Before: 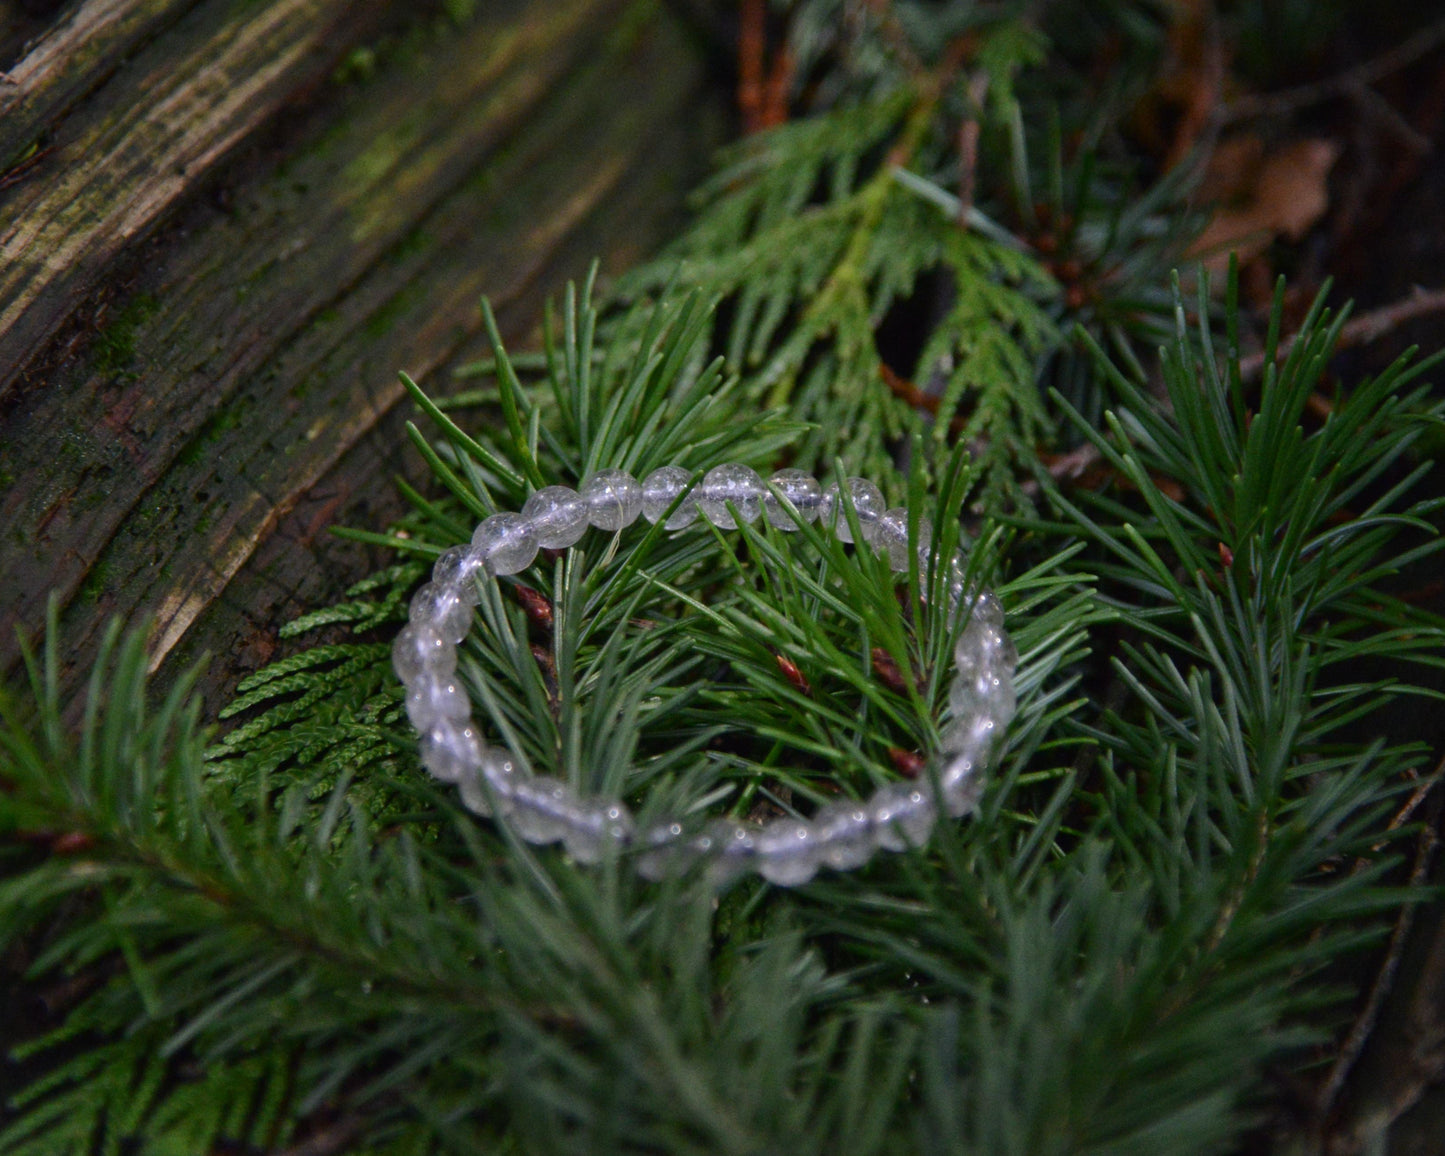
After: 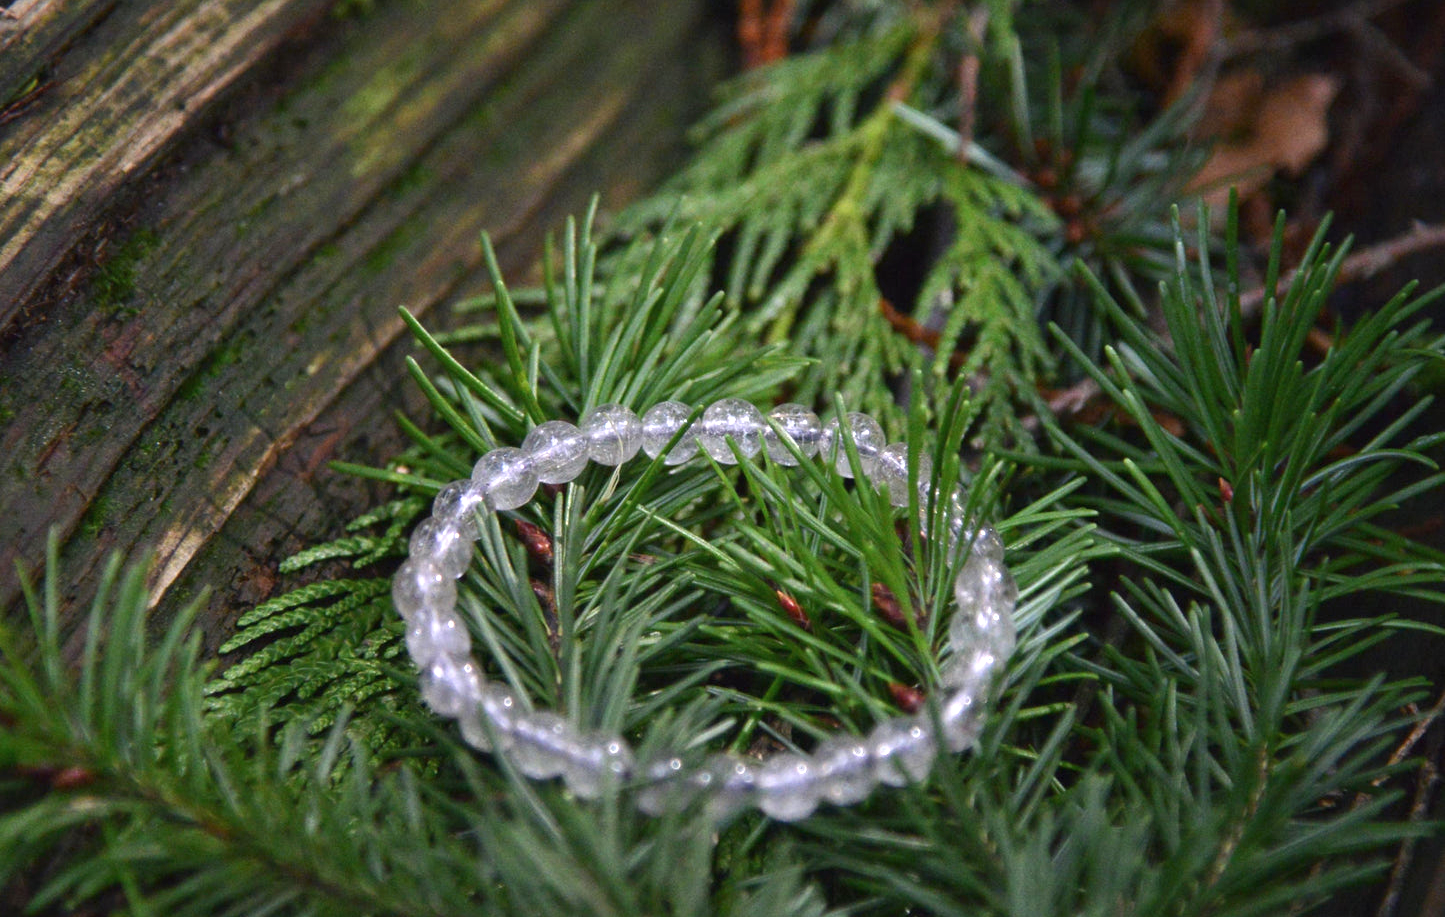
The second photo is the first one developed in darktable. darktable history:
exposure: black level correction 0, exposure 0.894 EV, compensate exposure bias true, compensate highlight preservation false
crop and rotate: top 5.655%, bottom 14.956%
contrast brightness saturation: saturation -0.06
shadows and highlights: shadows 3.39, highlights -17.48, soften with gaussian
